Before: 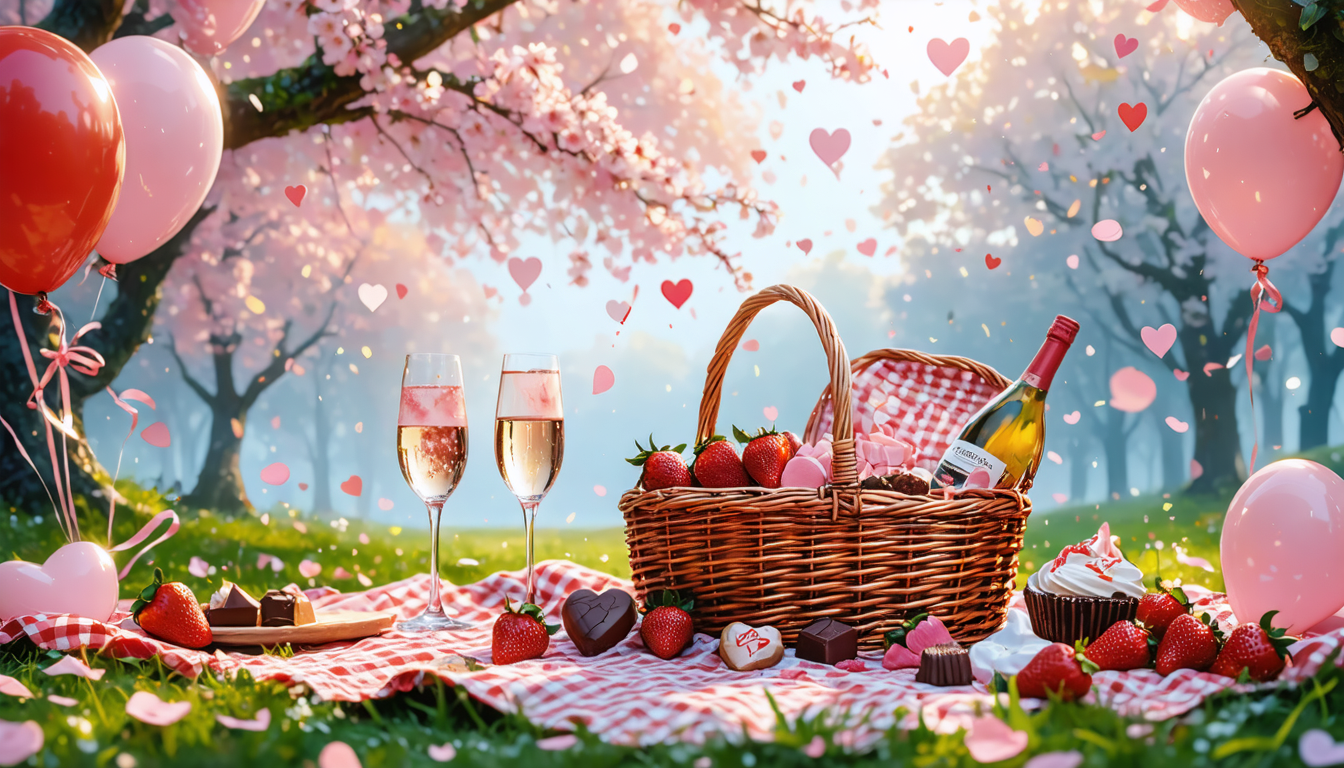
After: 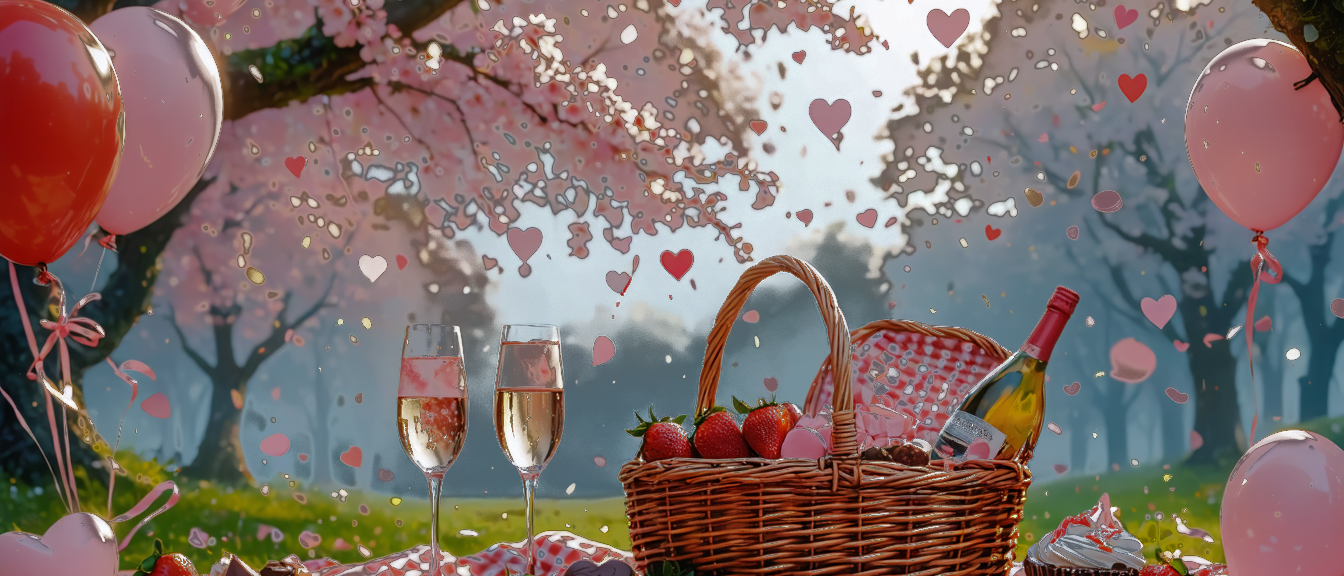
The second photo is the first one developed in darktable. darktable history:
fill light: exposure -0.73 EV, center 0.69, width 2.2
crop: top 3.857%, bottom 21.132%
base curve: curves: ch0 [(0, 0) (0.841, 0.609) (1, 1)]
